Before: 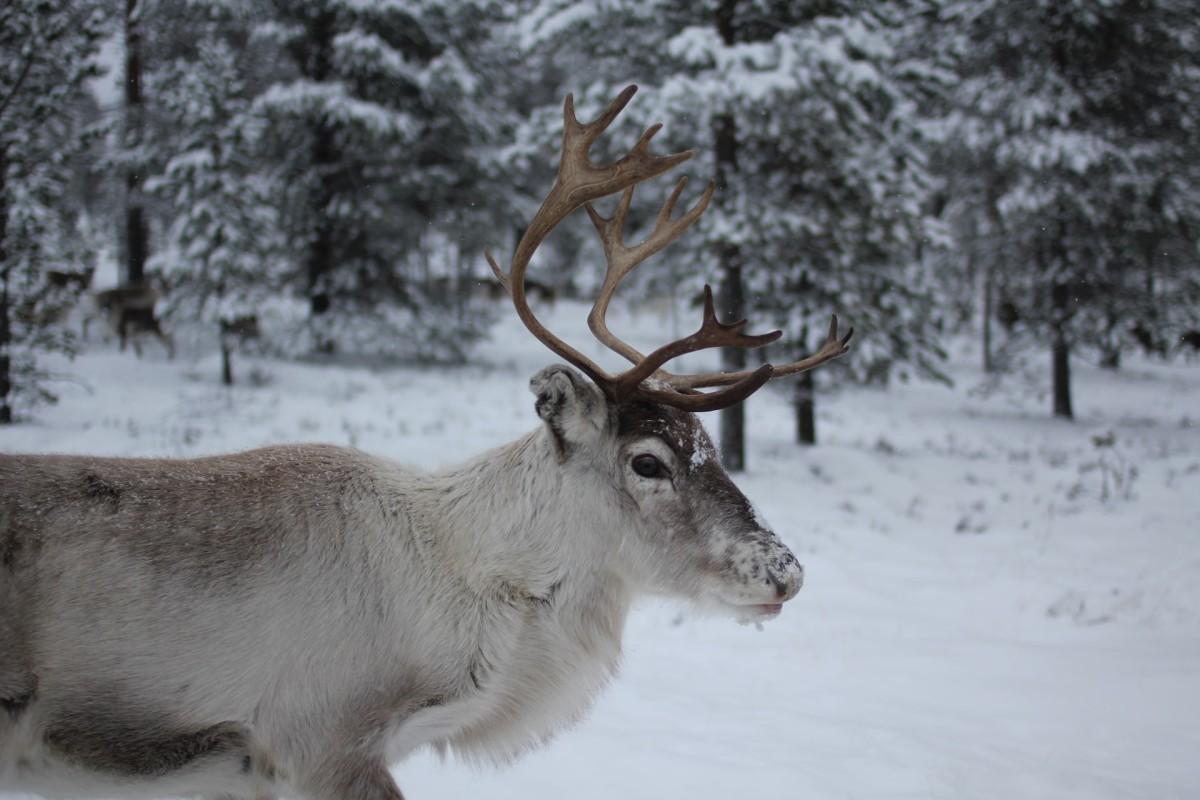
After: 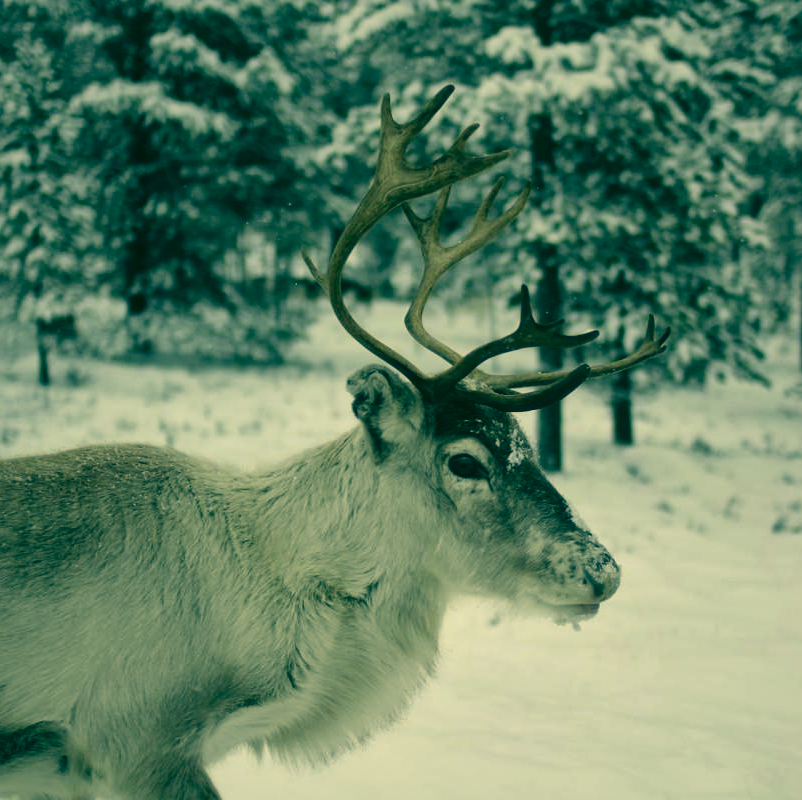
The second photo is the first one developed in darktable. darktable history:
crop and rotate: left 15.28%, right 17.839%
local contrast: mode bilateral grid, contrast 20, coarseness 50, detail 148%, midtone range 0.2
color correction: highlights a* 2.1, highlights b* 34.56, shadows a* -36.34, shadows b* -5.74
